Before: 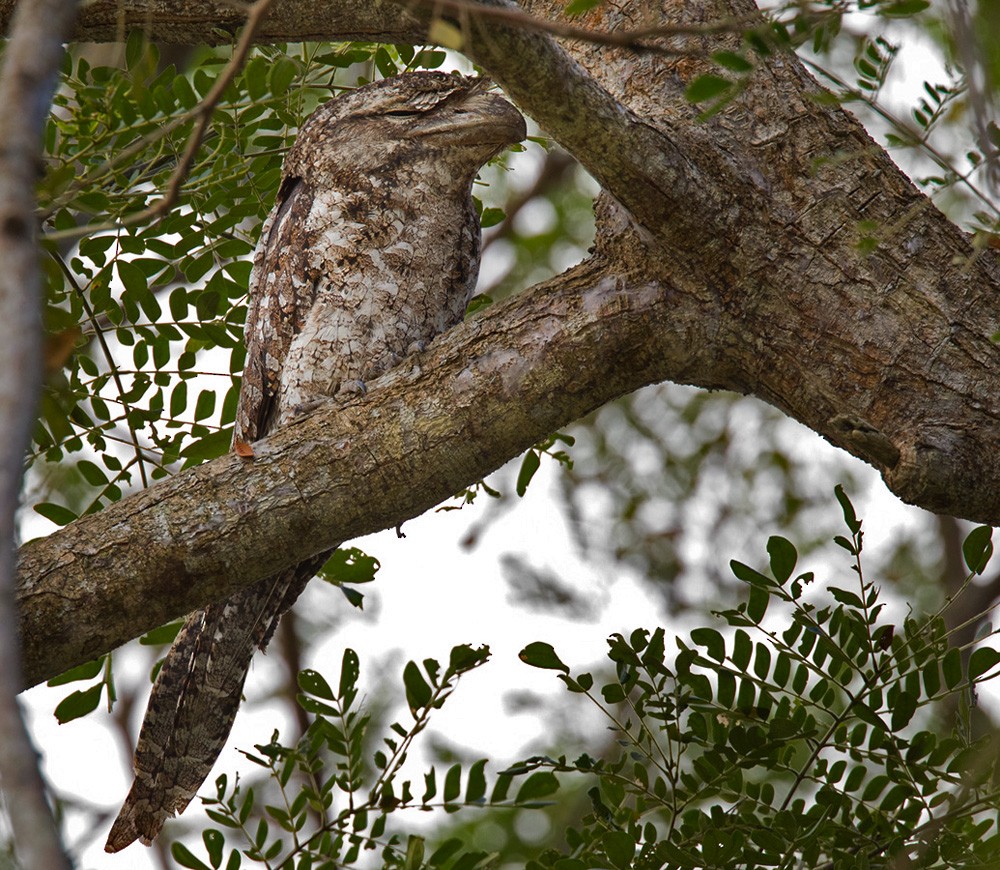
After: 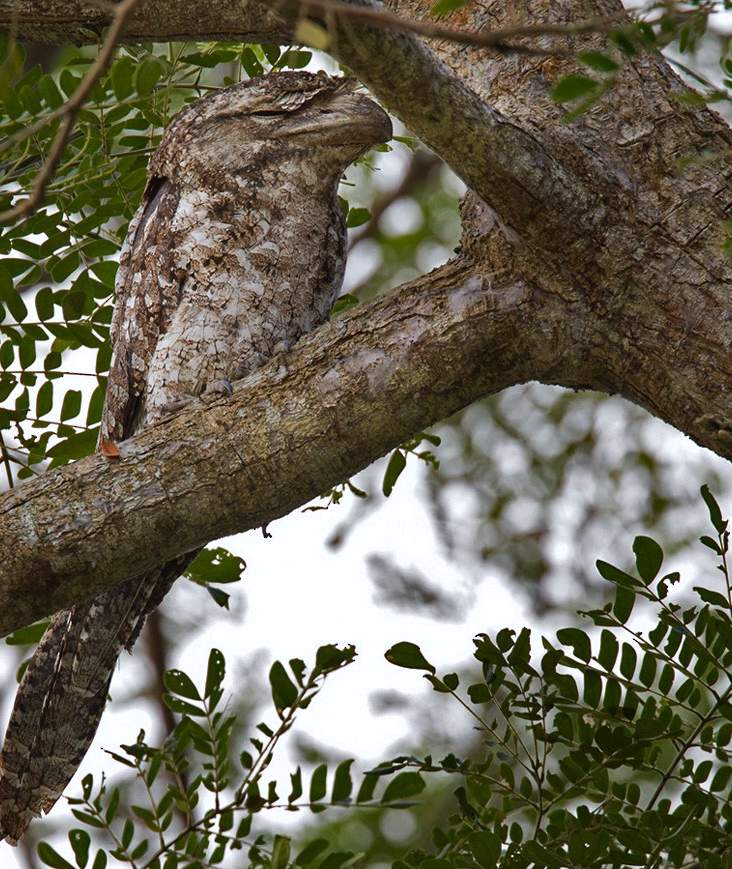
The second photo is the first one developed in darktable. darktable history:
crop: left 13.443%, right 13.31%
white balance: red 0.983, blue 1.036
